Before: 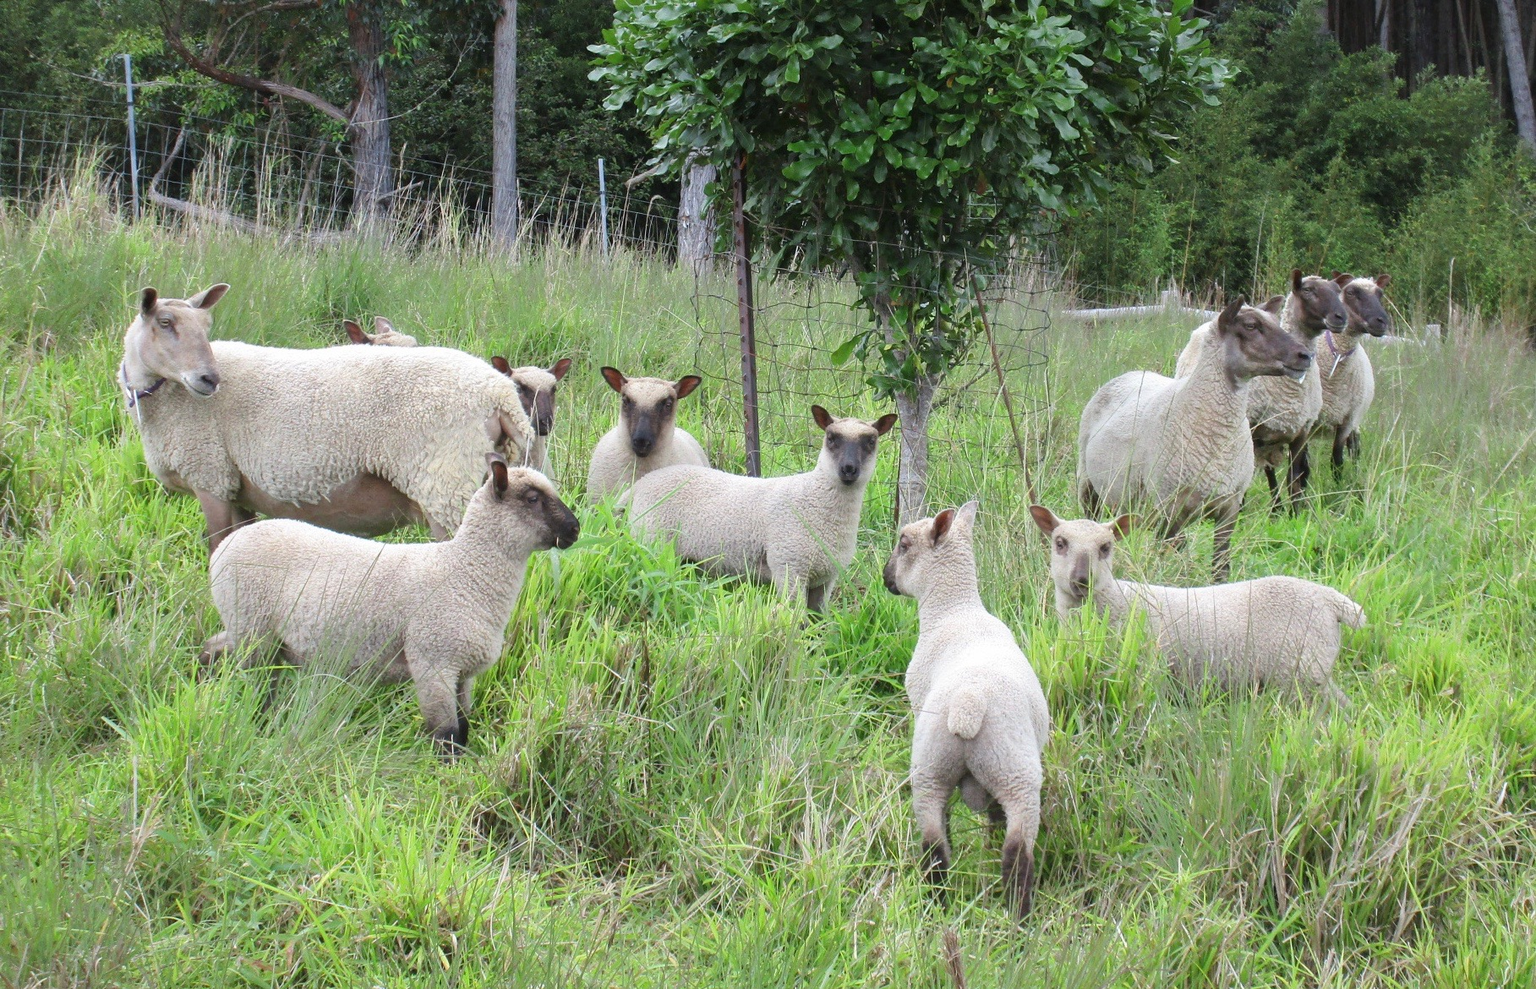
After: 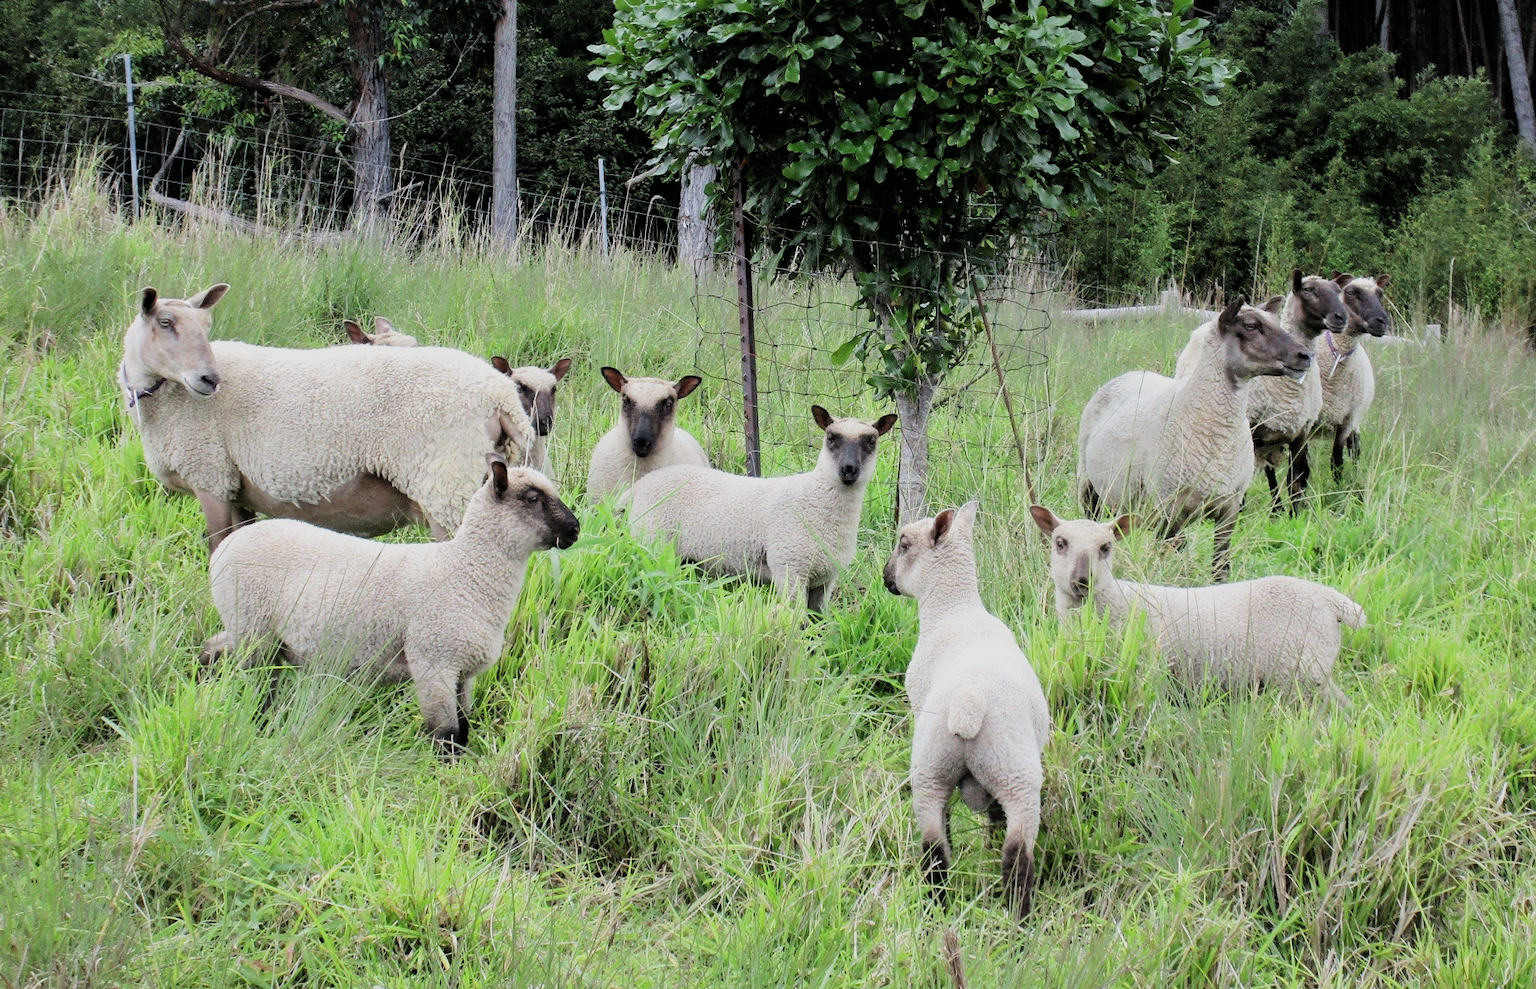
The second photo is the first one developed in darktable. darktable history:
filmic rgb: black relative exposure -5.02 EV, white relative exposure 4 EV, threshold 5.95 EV, hardness 2.89, contrast 1.3, highlights saturation mix -29.87%, enable highlight reconstruction true
